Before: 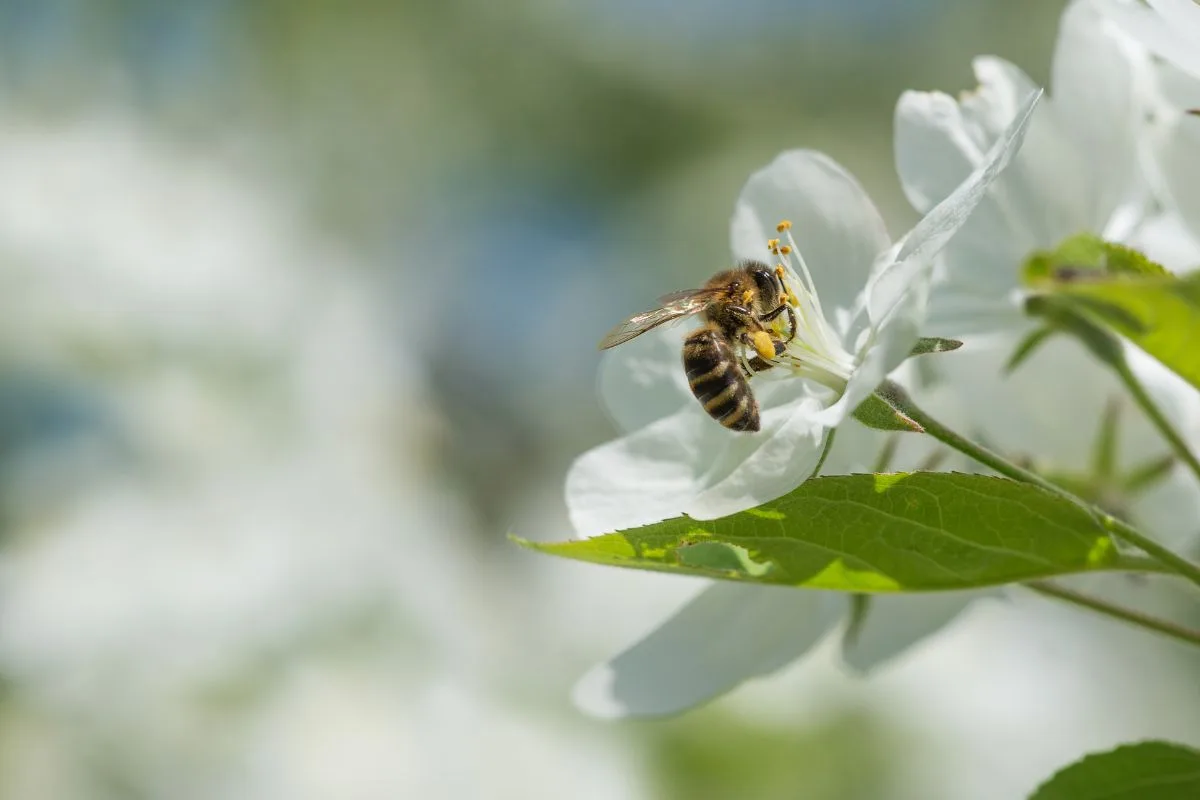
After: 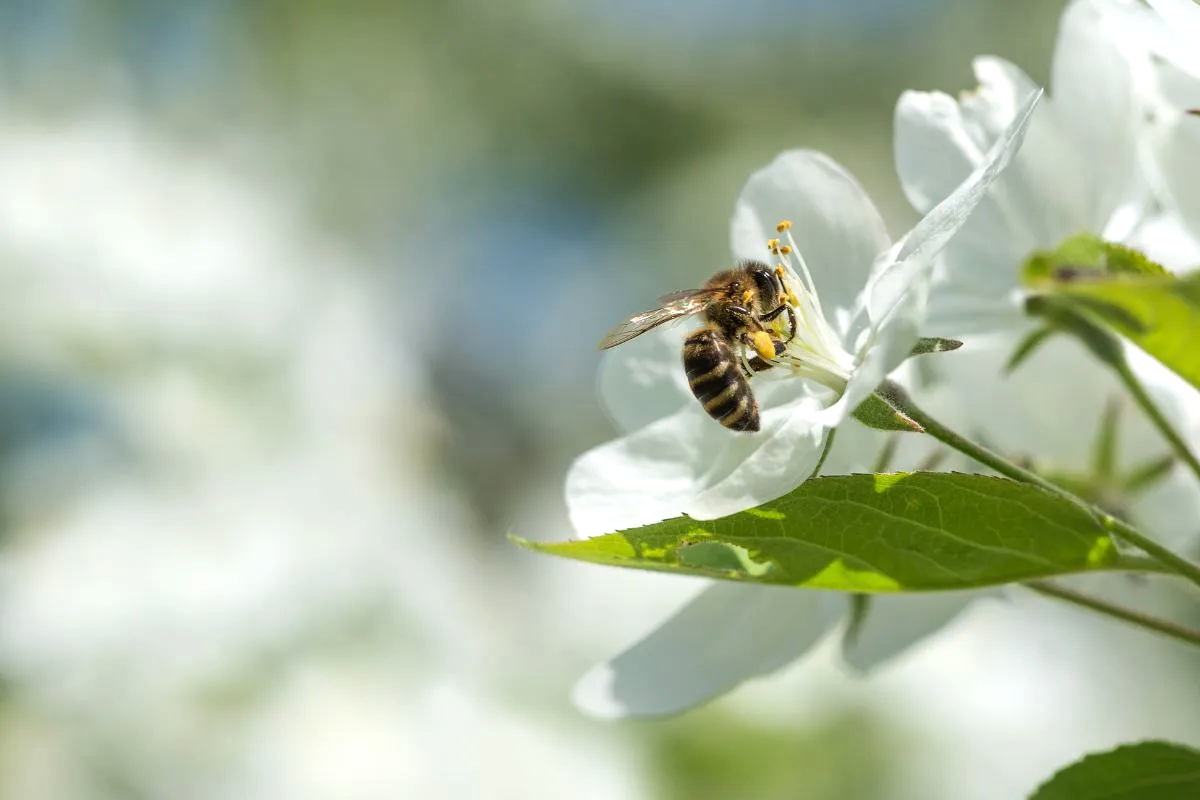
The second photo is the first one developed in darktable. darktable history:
tone equalizer: -8 EV -0.42 EV, -7 EV -0.426 EV, -6 EV -0.358 EV, -5 EV -0.204 EV, -3 EV 0.215 EV, -2 EV 0.305 EV, -1 EV 0.408 EV, +0 EV 0.421 EV, edges refinement/feathering 500, mask exposure compensation -1.57 EV, preserve details no
